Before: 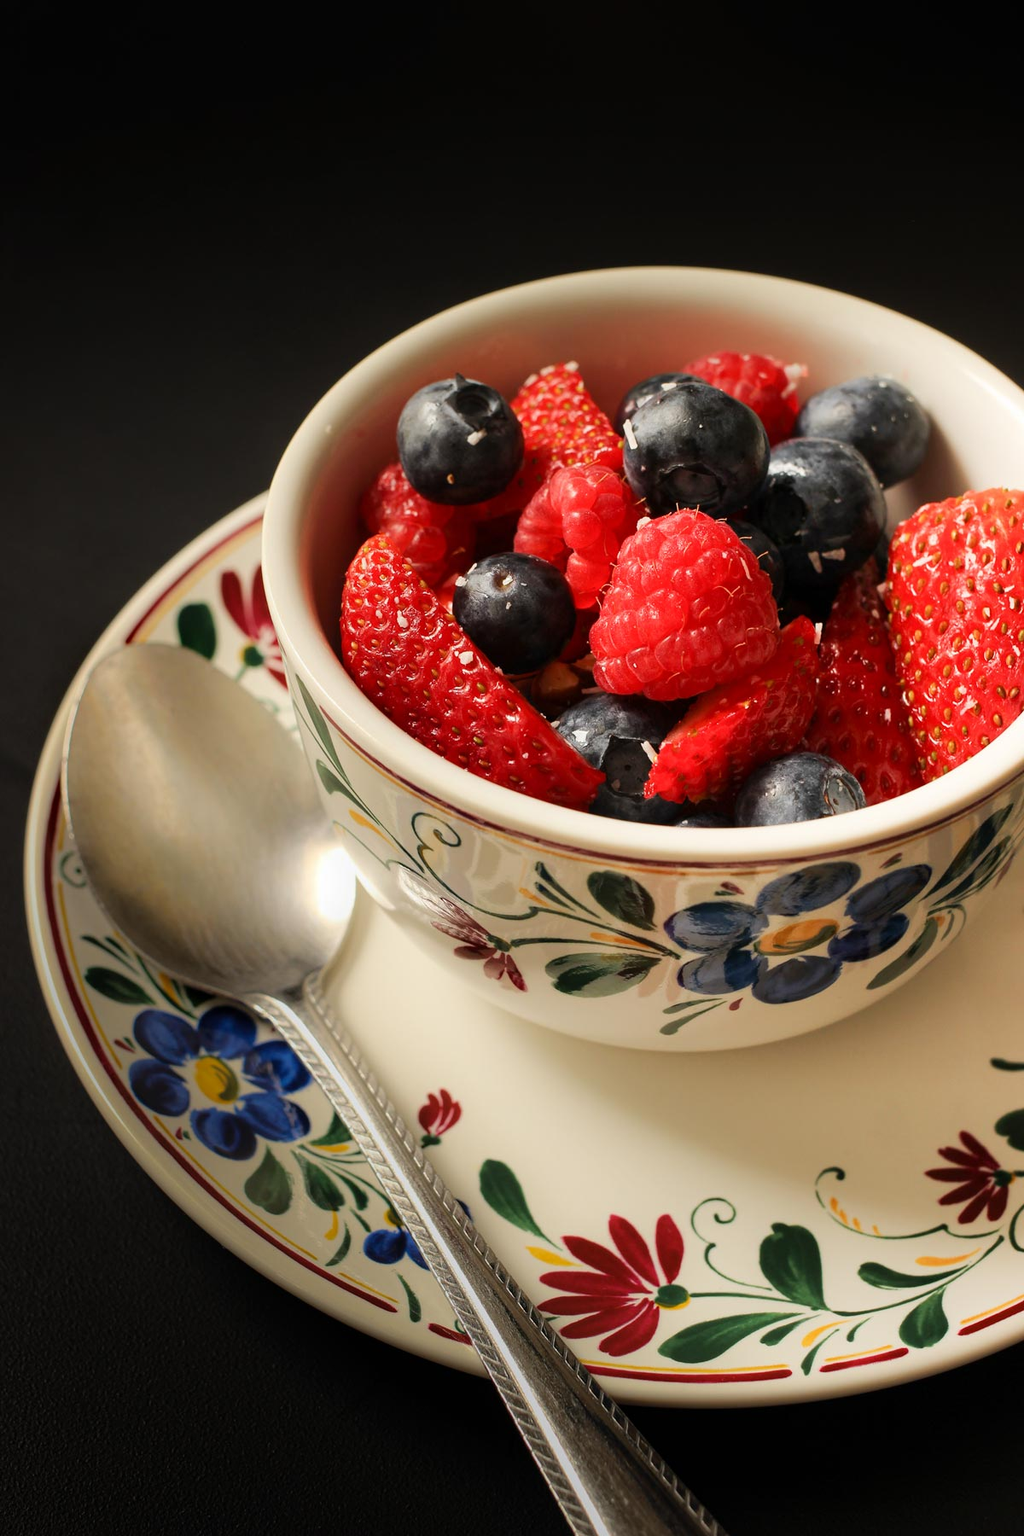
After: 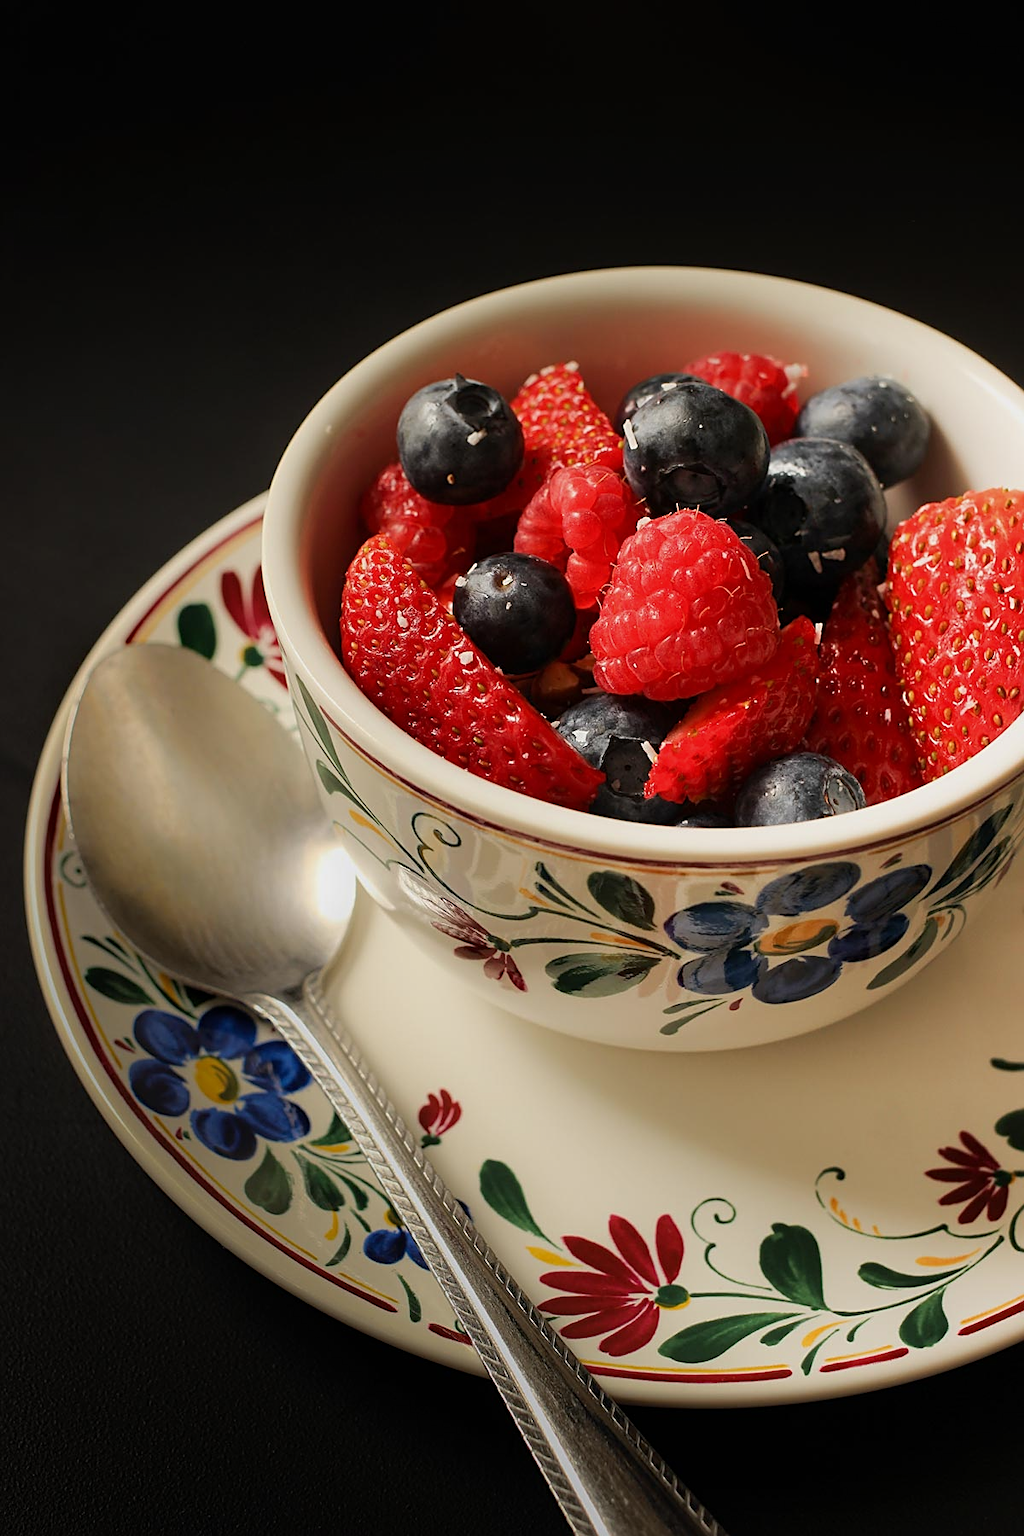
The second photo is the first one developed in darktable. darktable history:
sharpen: on, module defaults
exposure: exposure -0.242 EV, compensate highlight preservation false
